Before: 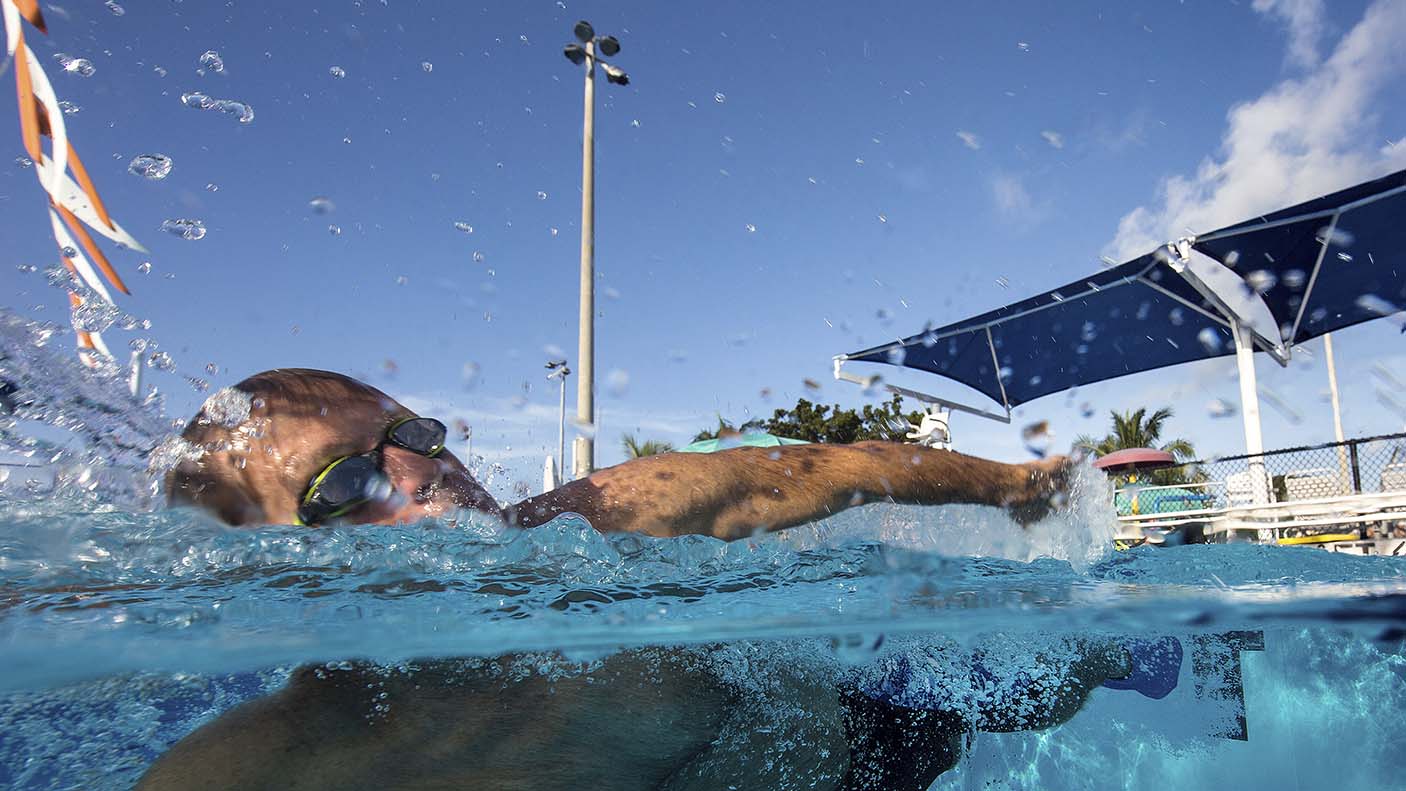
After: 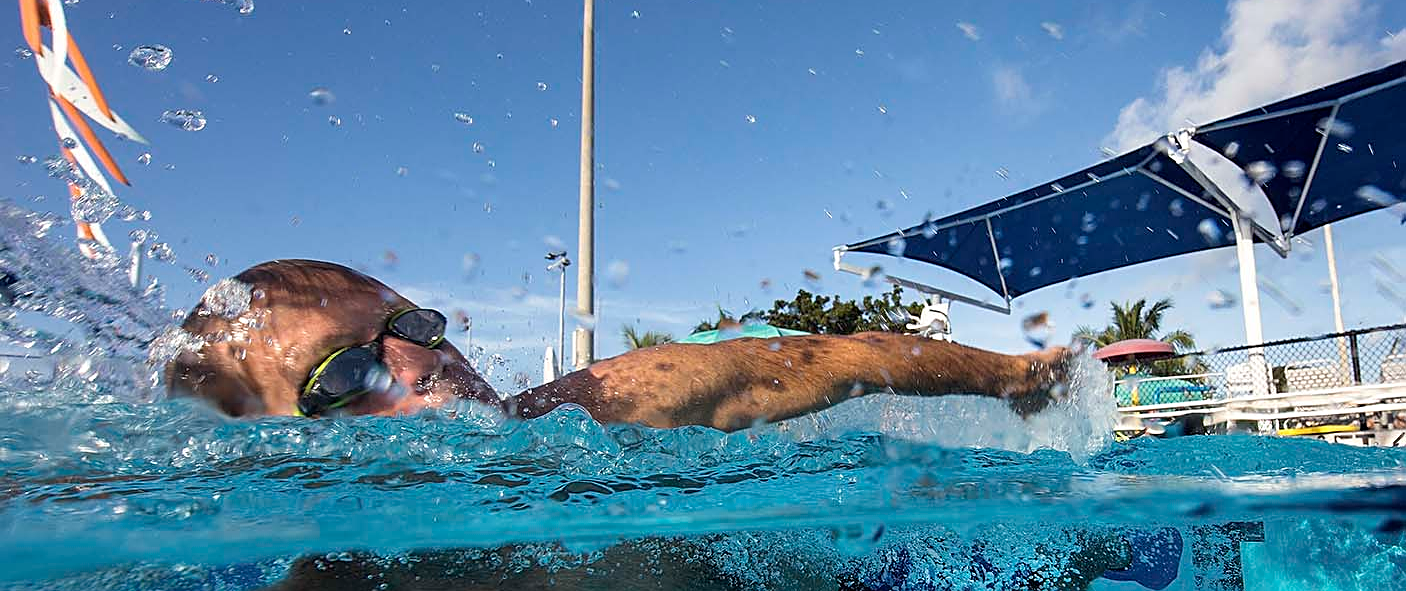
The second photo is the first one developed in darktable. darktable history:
crop: top 13.809%, bottom 11.472%
sharpen: on, module defaults
